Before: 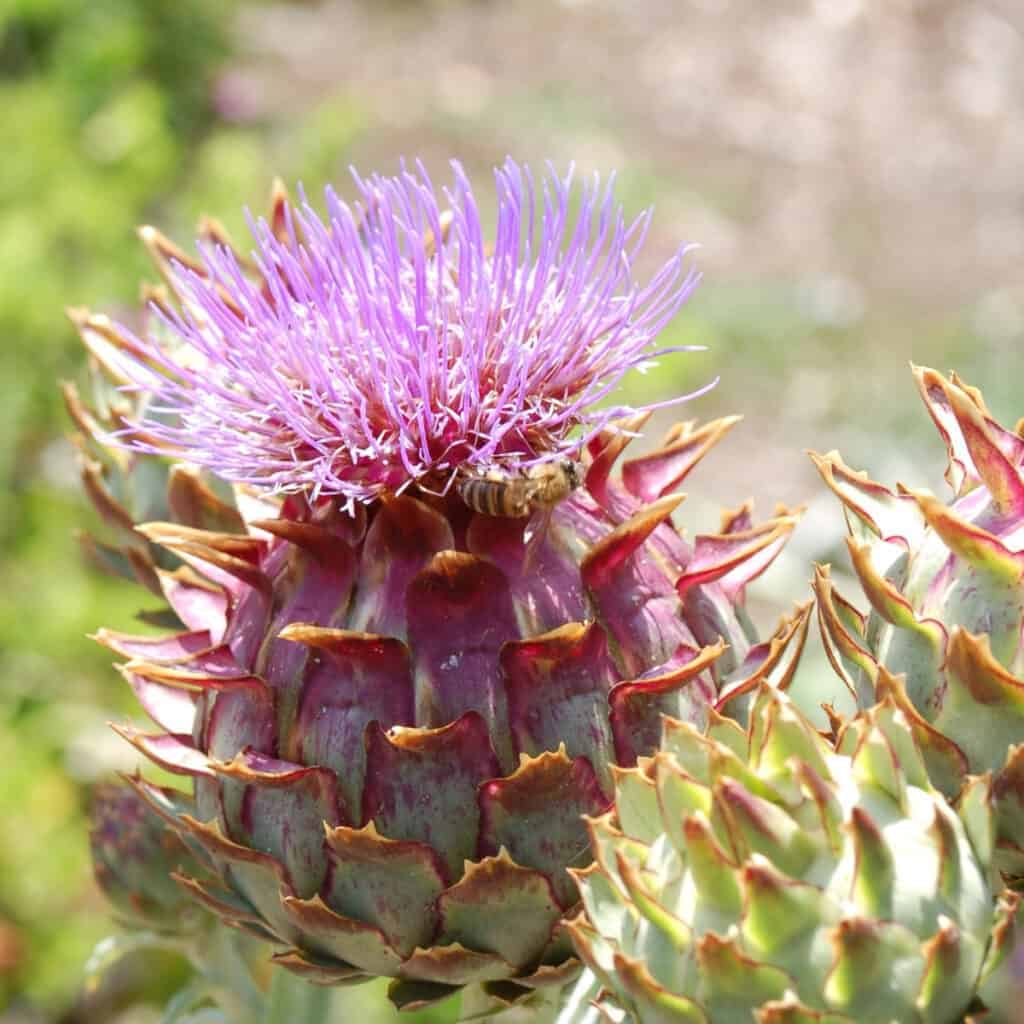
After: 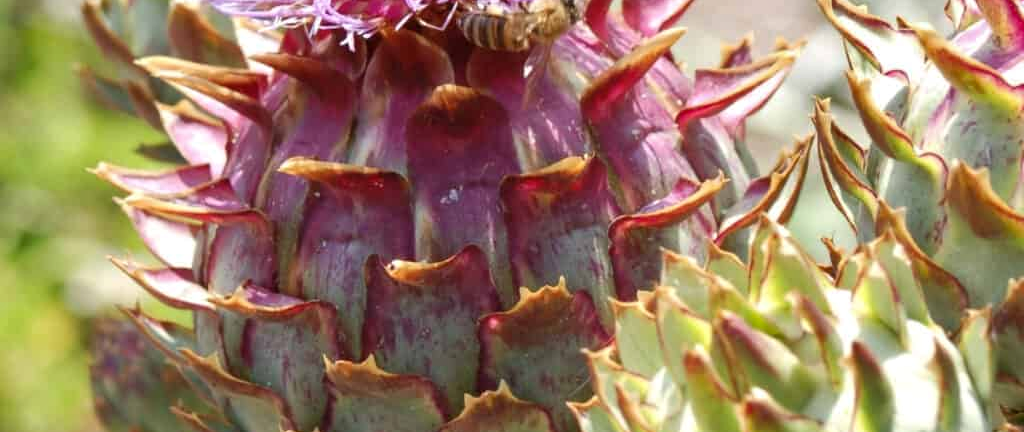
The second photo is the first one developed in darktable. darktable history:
crop: top 45.551%, bottom 12.262%
shadows and highlights: soften with gaussian
exposure: exposure 0.02 EV, compensate highlight preservation false
